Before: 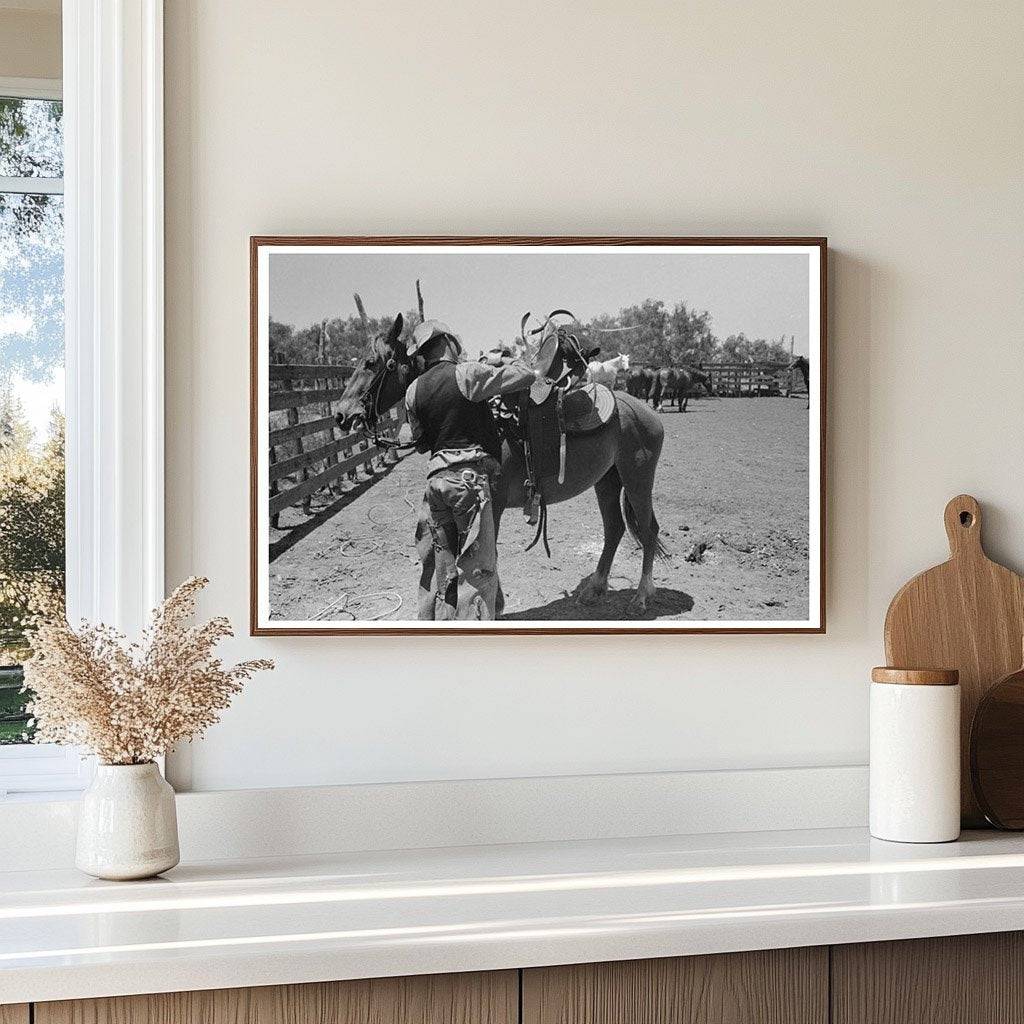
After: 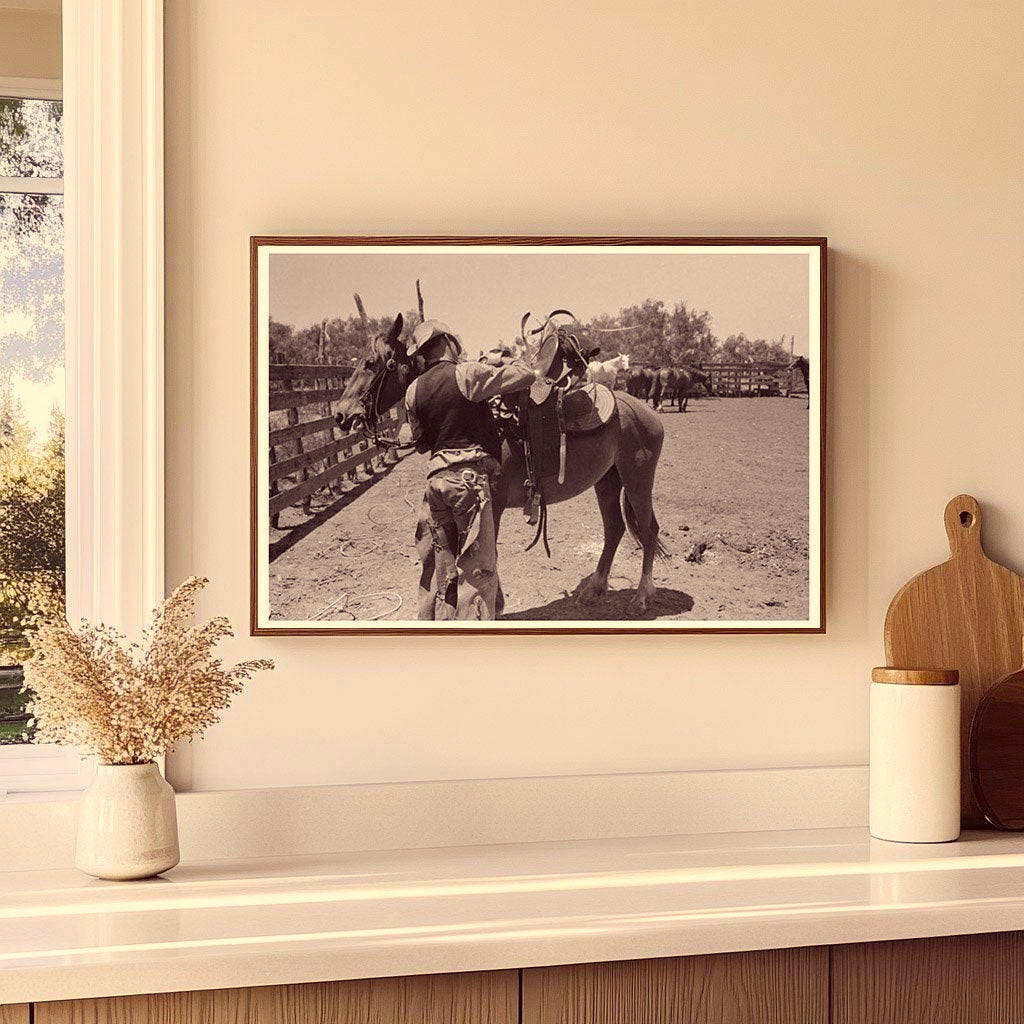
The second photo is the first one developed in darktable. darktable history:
color correction: highlights a* 9.76, highlights b* 39.12, shadows a* 14.83, shadows b* 3.66
color calibration: x 0.38, y 0.39, temperature 4083.52 K, saturation algorithm version 1 (2020)
